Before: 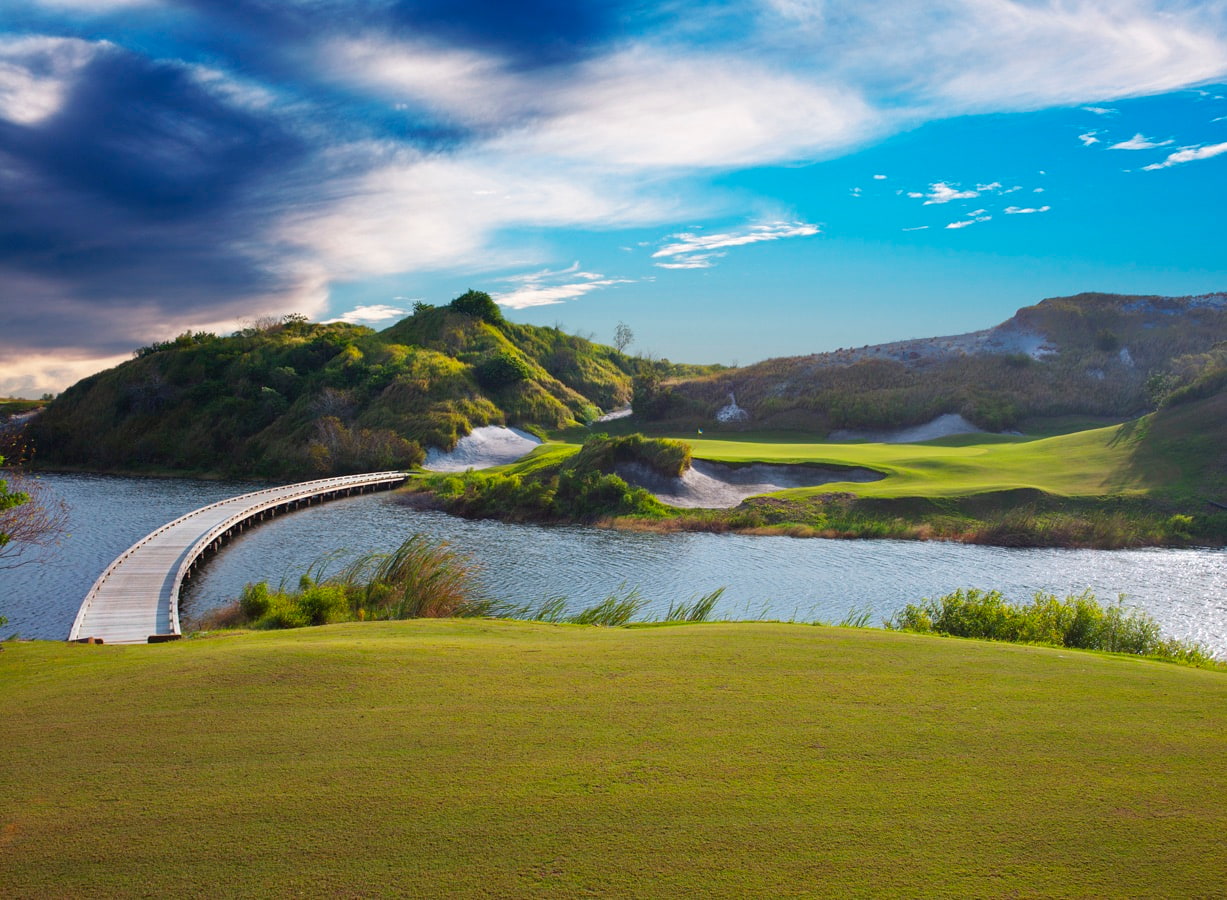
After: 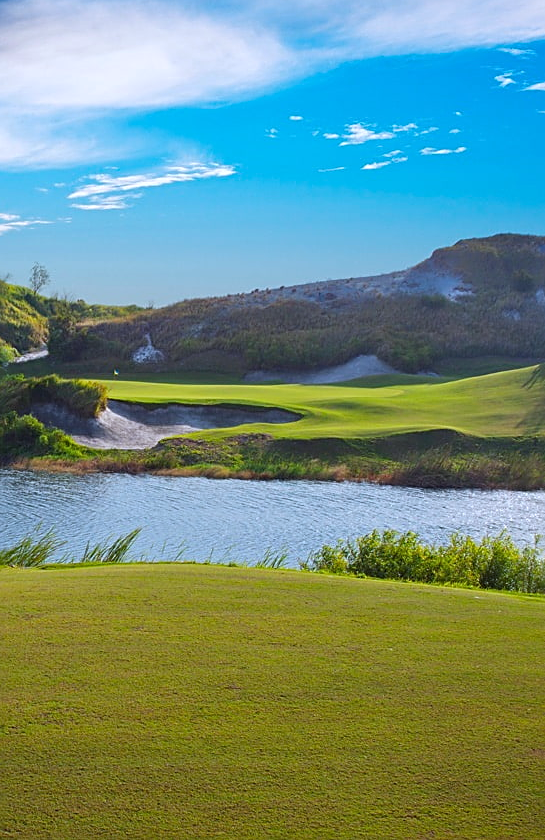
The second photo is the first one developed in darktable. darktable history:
white balance: red 0.954, blue 1.079
sharpen: on, module defaults
crop: left 47.628%, top 6.643%, right 7.874%
